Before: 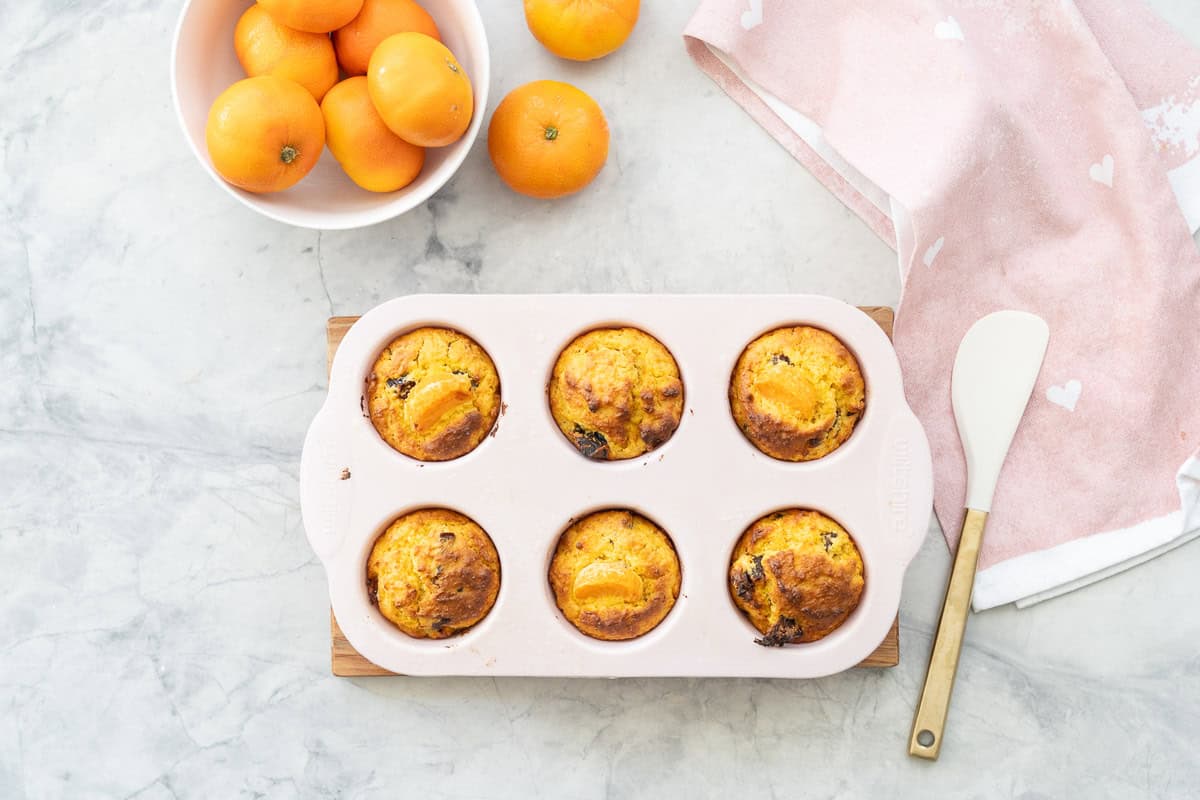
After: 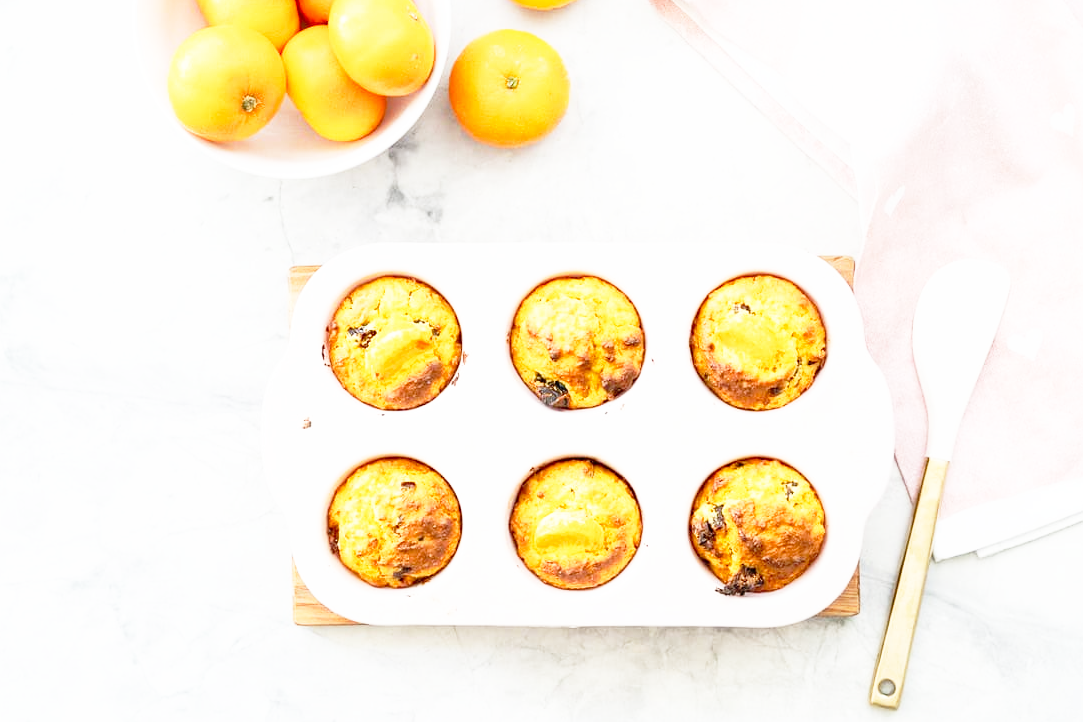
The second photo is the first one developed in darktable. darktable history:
base curve: curves: ch0 [(0, 0) (0.012, 0.01) (0.073, 0.168) (0.31, 0.711) (0.645, 0.957) (1, 1)], preserve colors none
crop: left 3.305%, top 6.436%, right 6.389%, bottom 3.258%
